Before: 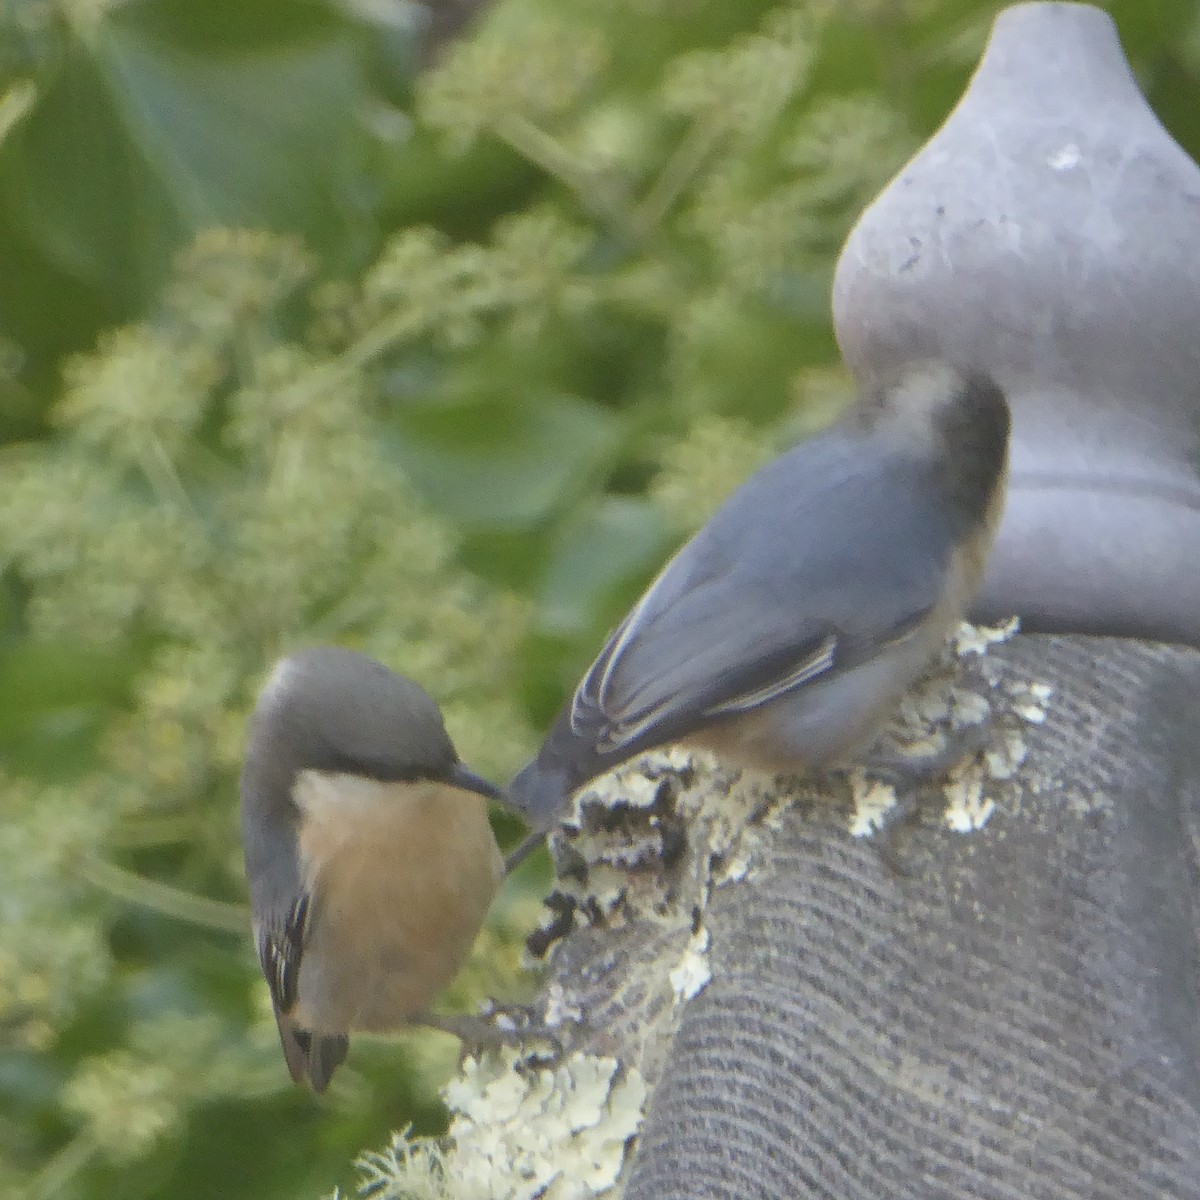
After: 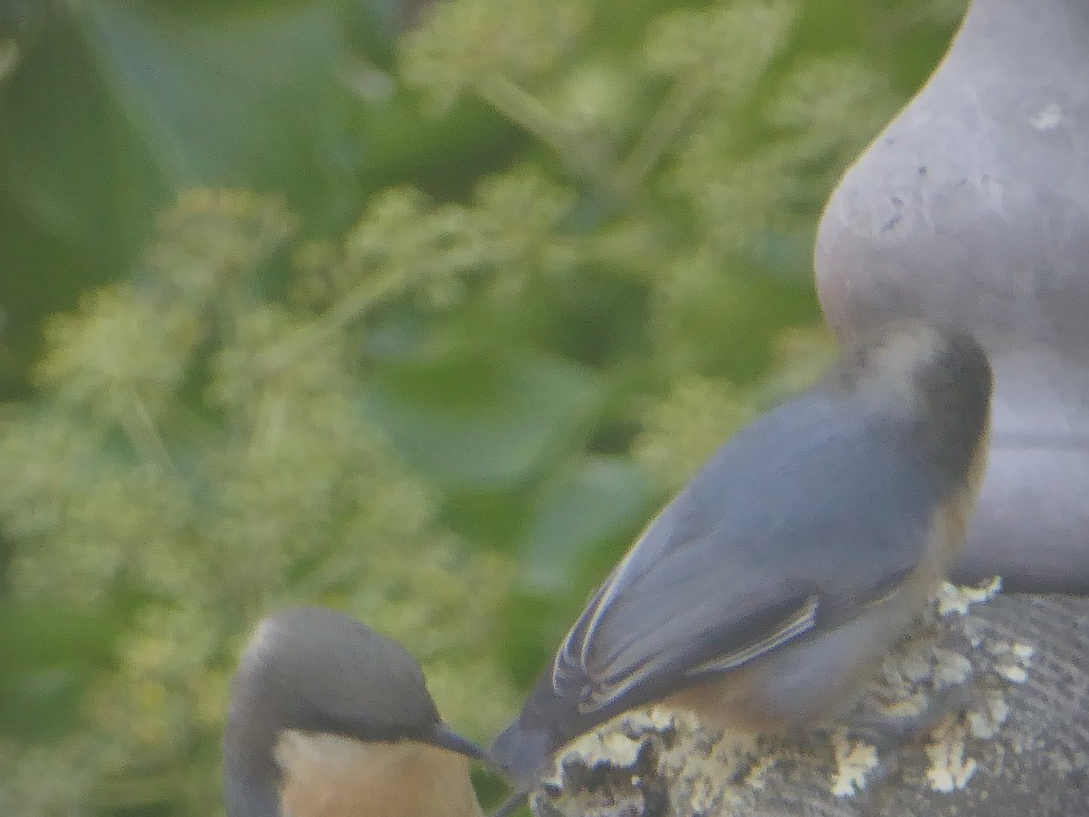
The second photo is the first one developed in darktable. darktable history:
vignetting: fall-off start 91.21%, brightness -0.522, saturation -0.516, unbound false
exposure: black level correction -0.015, exposure -0.129 EV, compensate highlight preservation false
contrast brightness saturation: contrast -0.182, saturation 0.189
color correction: highlights a* 2.79, highlights b* 5.03, shadows a* -1.94, shadows b* -4.92, saturation 0.808
sharpen: radius 0.981, amount 0.613
crop: left 1.525%, top 3.415%, right 7.676%, bottom 28.471%
